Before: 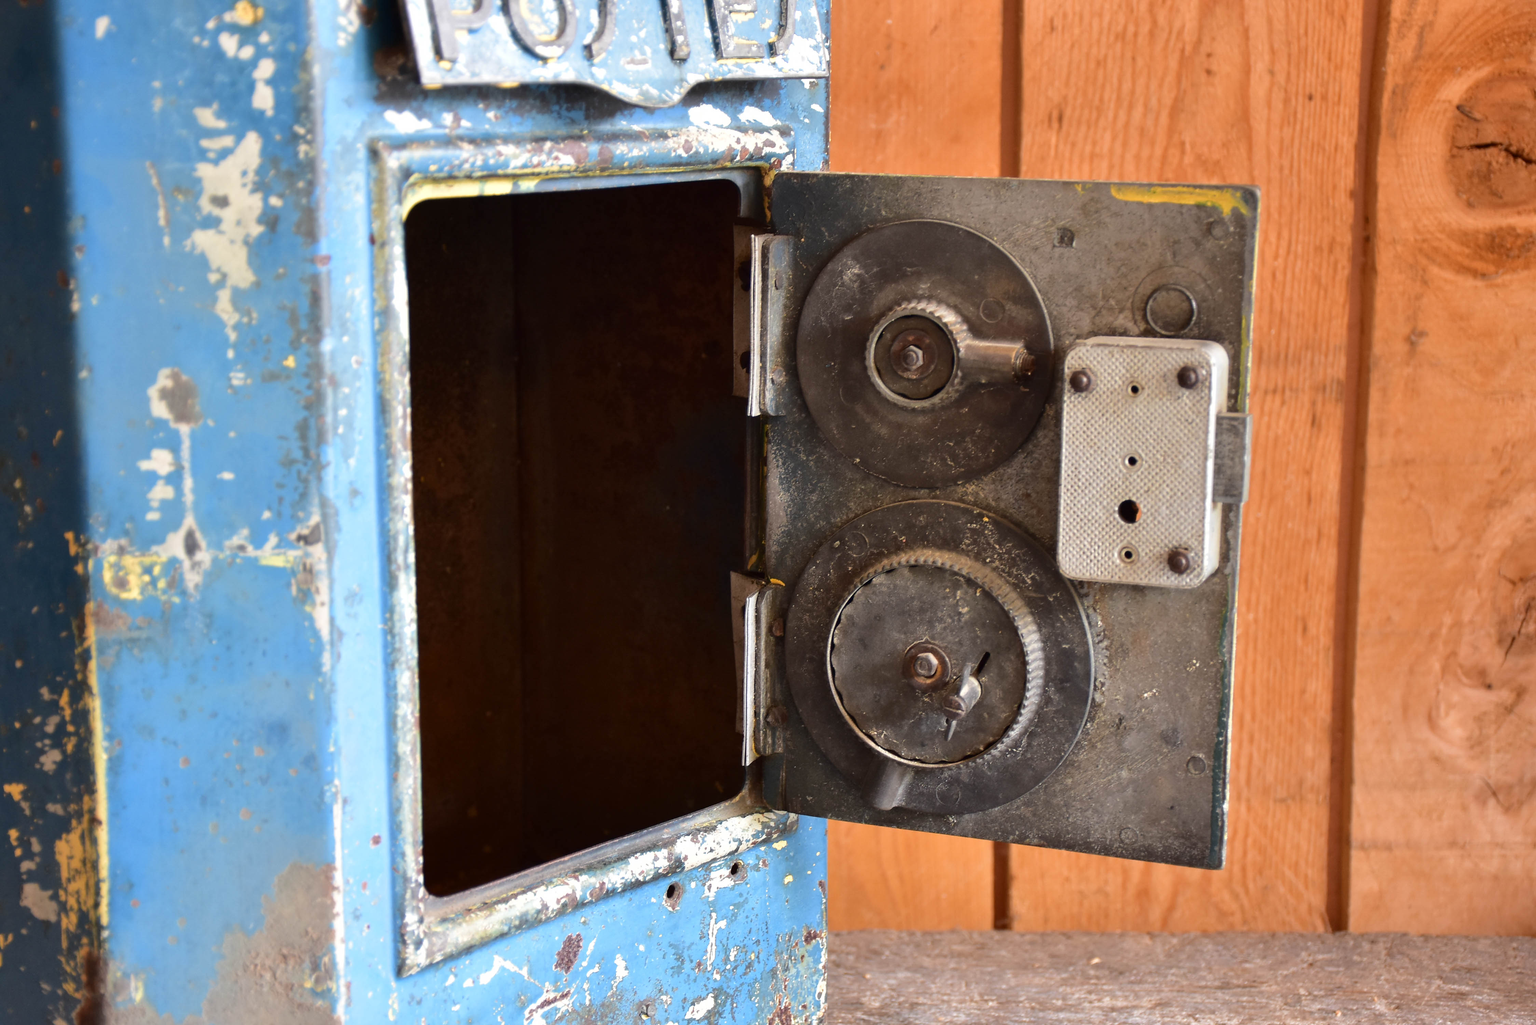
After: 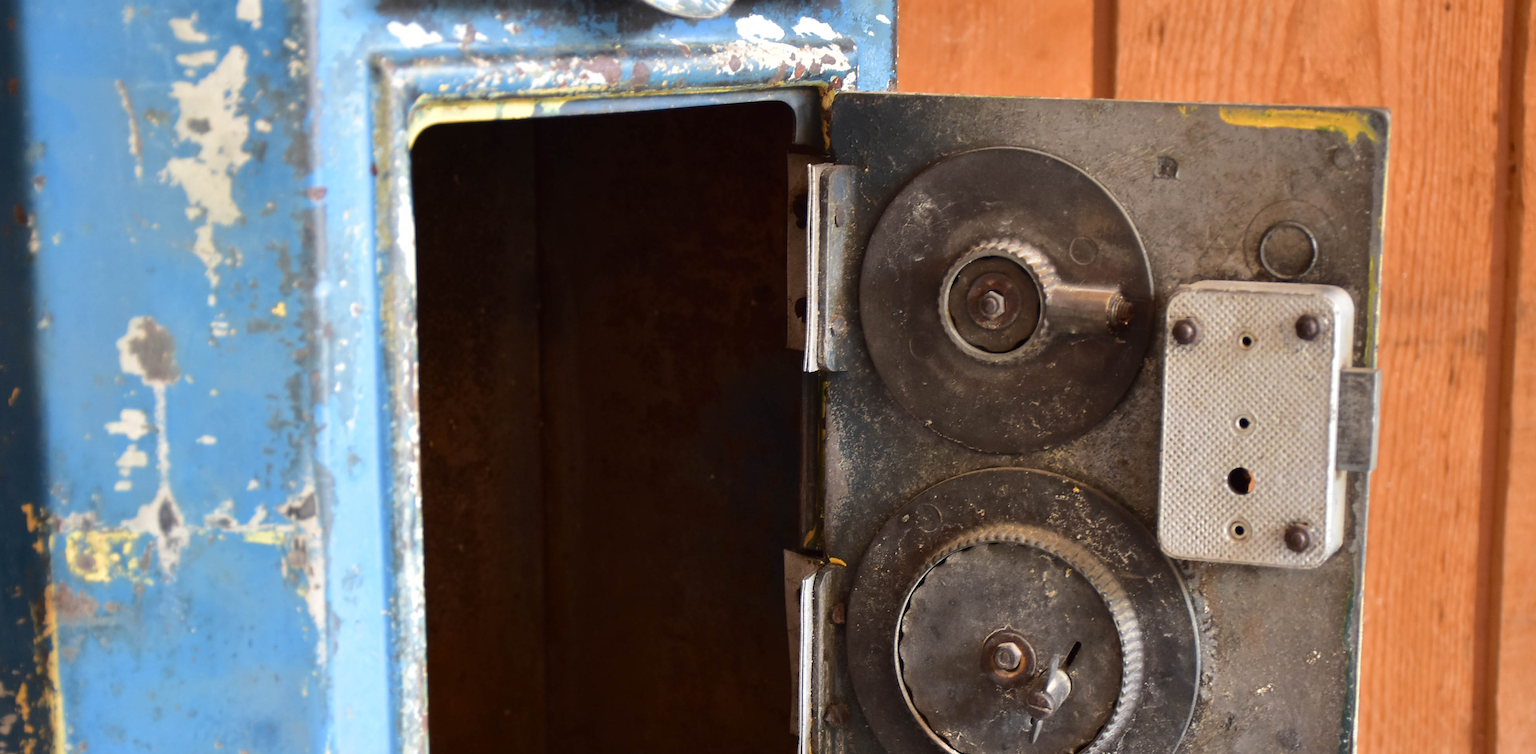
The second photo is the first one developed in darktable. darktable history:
crop: left 2.992%, top 8.956%, right 9.632%, bottom 26.719%
